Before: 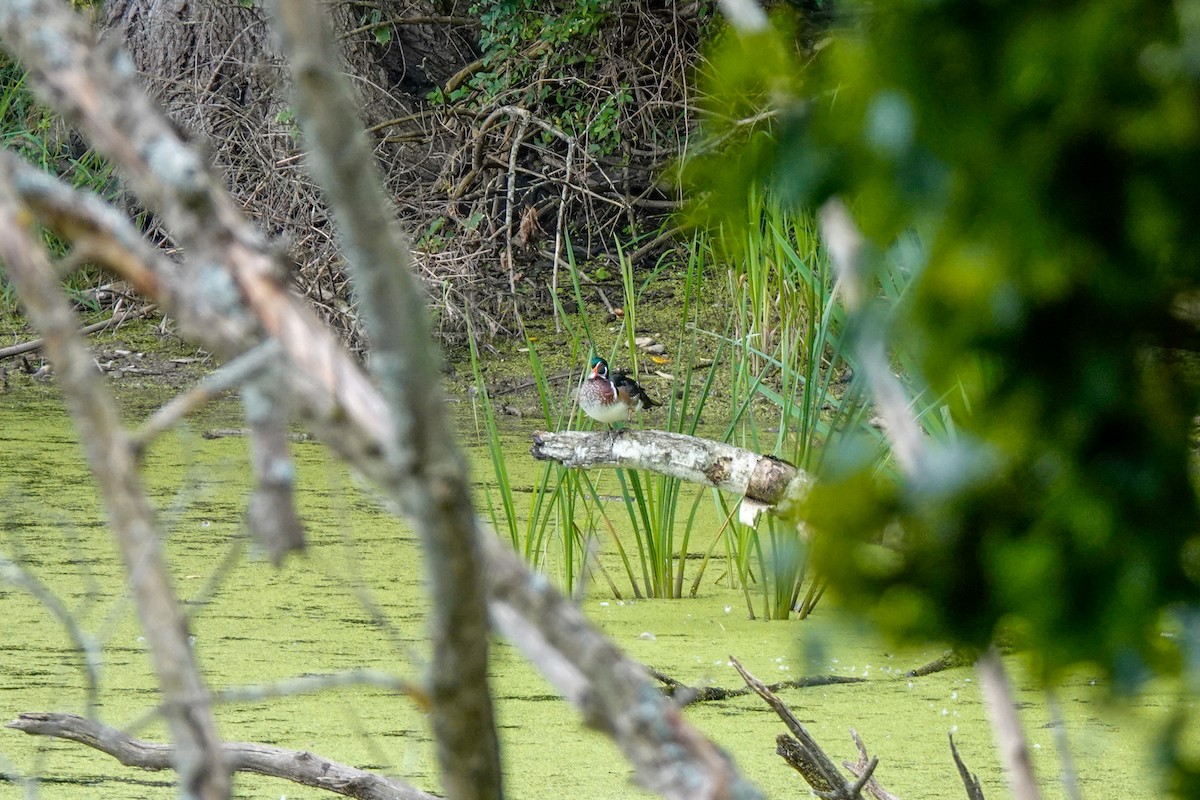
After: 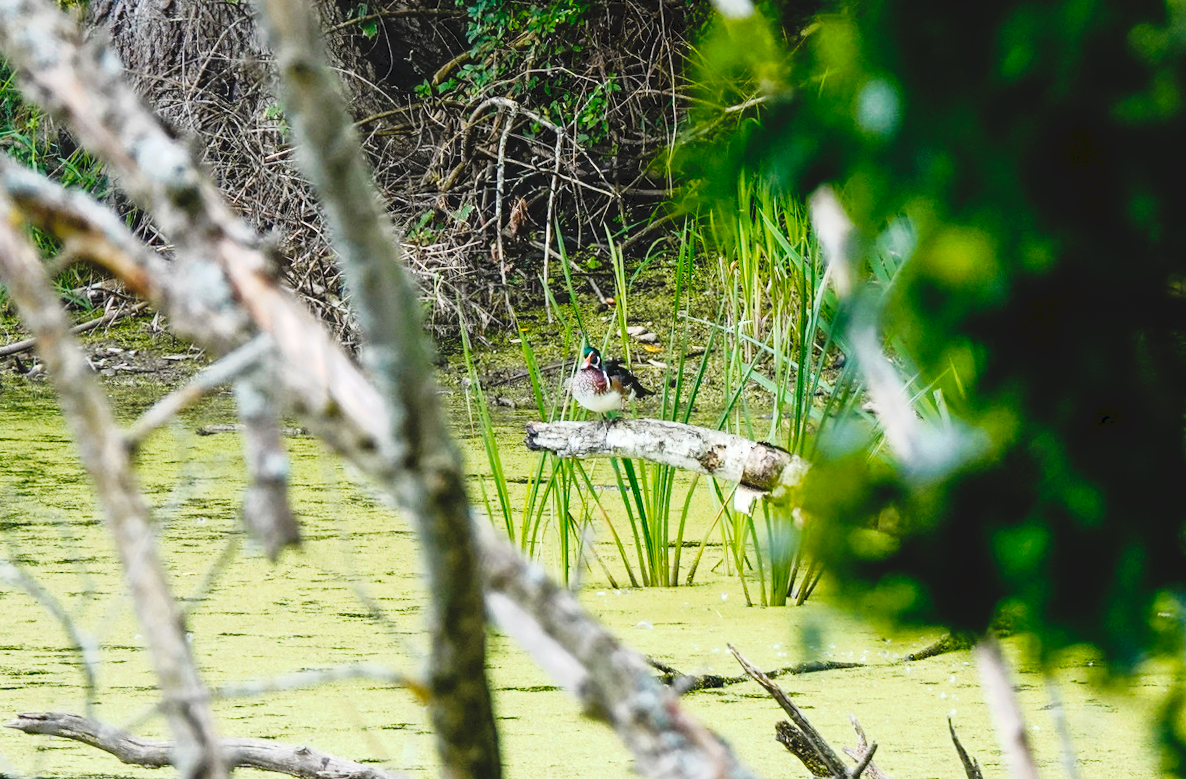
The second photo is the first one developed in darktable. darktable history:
rotate and perspective: rotation -1°, crop left 0.011, crop right 0.989, crop top 0.025, crop bottom 0.975
base curve: curves: ch0 [(0, 0) (0.257, 0.25) (0.482, 0.586) (0.757, 0.871) (1, 1)]
tone curve: curves: ch0 [(0, 0) (0.003, 0.075) (0.011, 0.079) (0.025, 0.079) (0.044, 0.082) (0.069, 0.085) (0.1, 0.089) (0.136, 0.096) (0.177, 0.105) (0.224, 0.14) (0.277, 0.202) (0.335, 0.304) (0.399, 0.417) (0.468, 0.521) (0.543, 0.636) (0.623, 0.726) (0.709, 0.801) (0.801, 0.878) (0.898, 0.927) (1, 1)], preserve colors none
